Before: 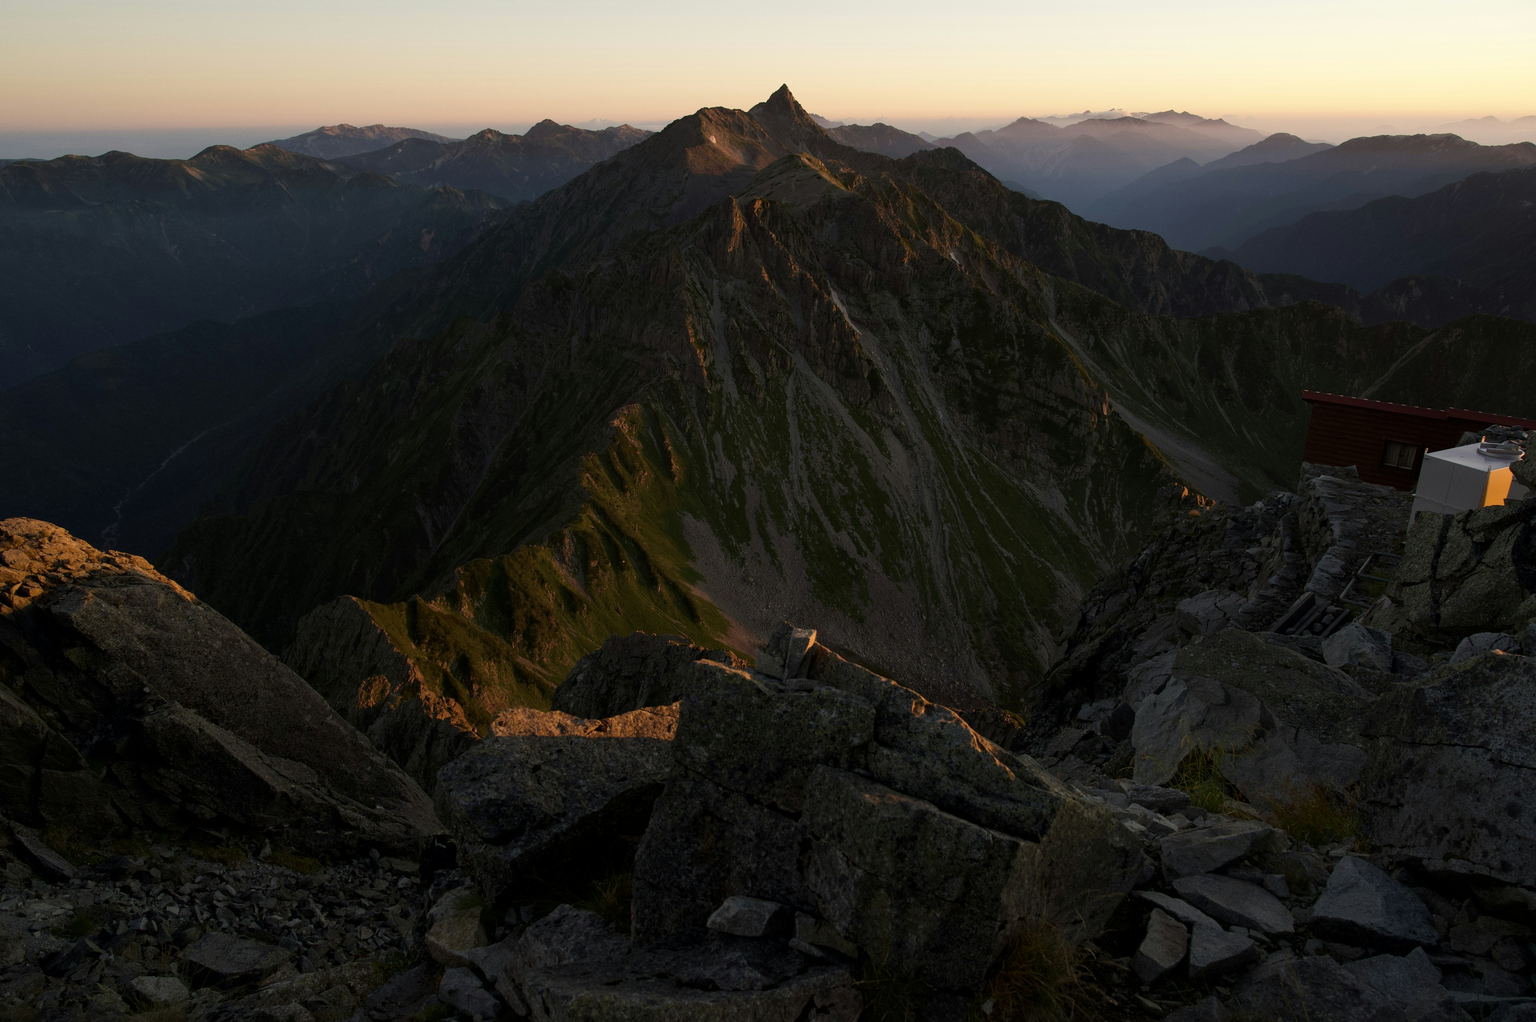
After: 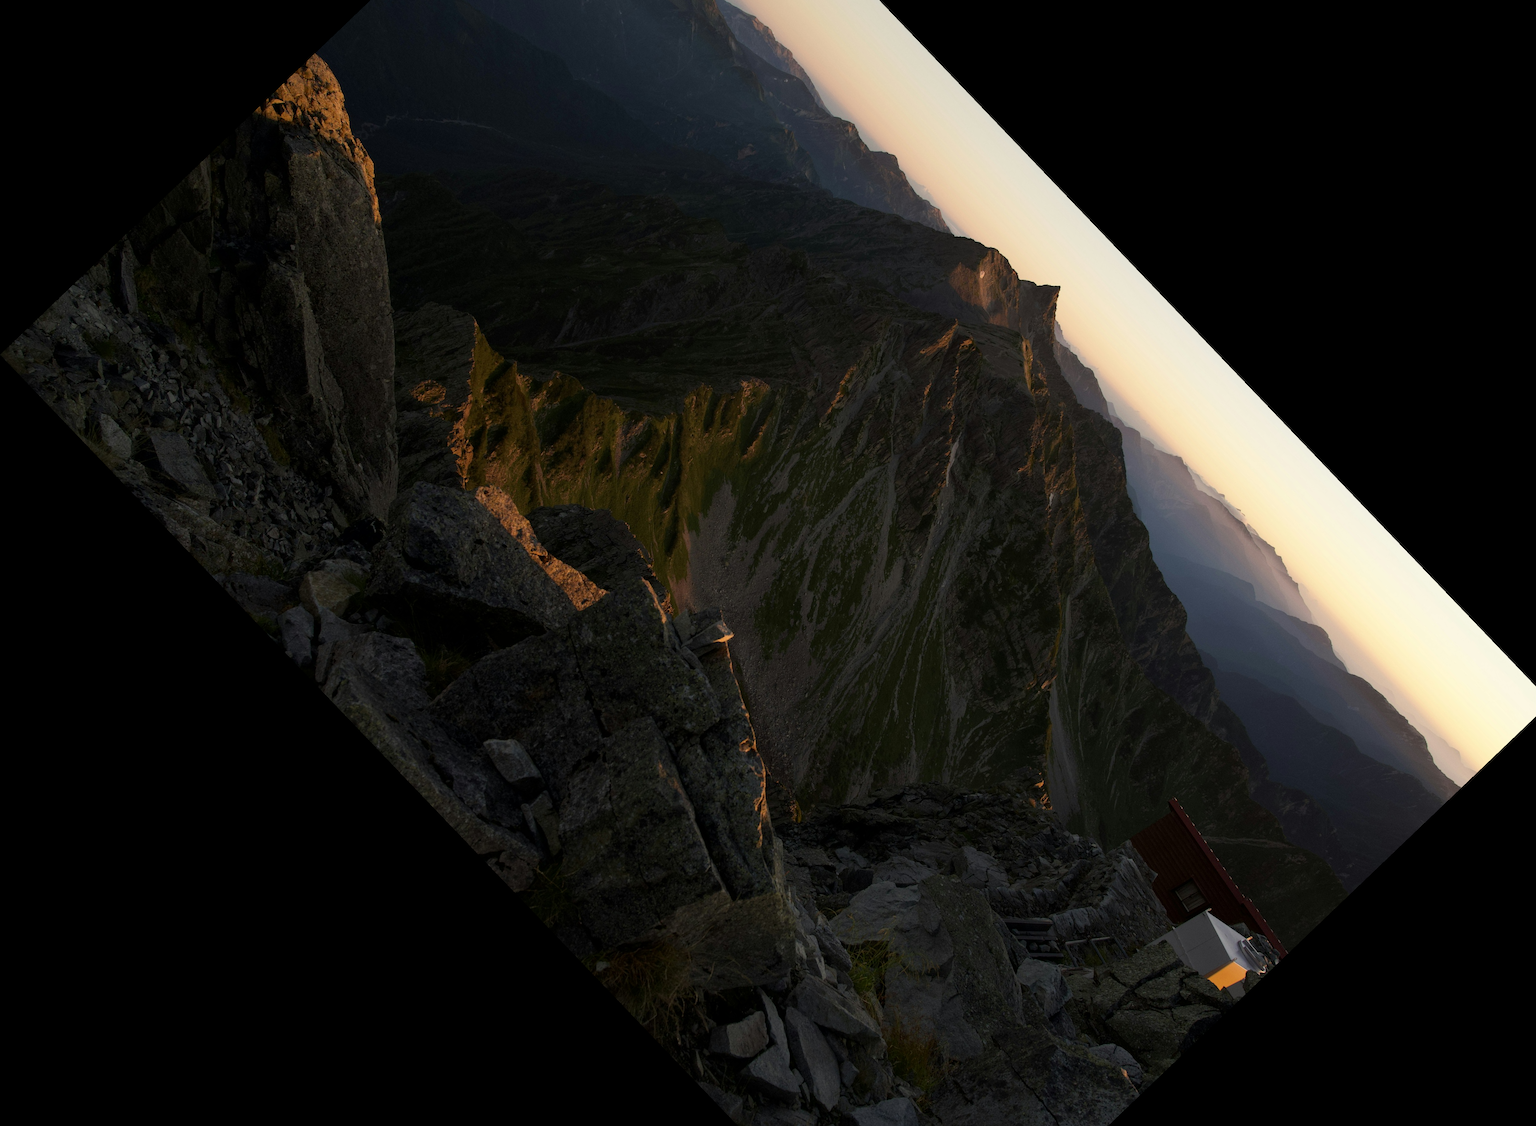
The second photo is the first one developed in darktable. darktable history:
rotate and perspective: rotation 0.174°, lens shift (vertical) 0.013, lens shift (horizontal) 0.019, shear 0.001, automatic cropping original format, crop left 0.007, crop right 0.991, crop top 0.016, crop bottom 0.997
crop and rotate: angle -46.26°, top 16.234%, right 0.912%, bottom 11.704%
